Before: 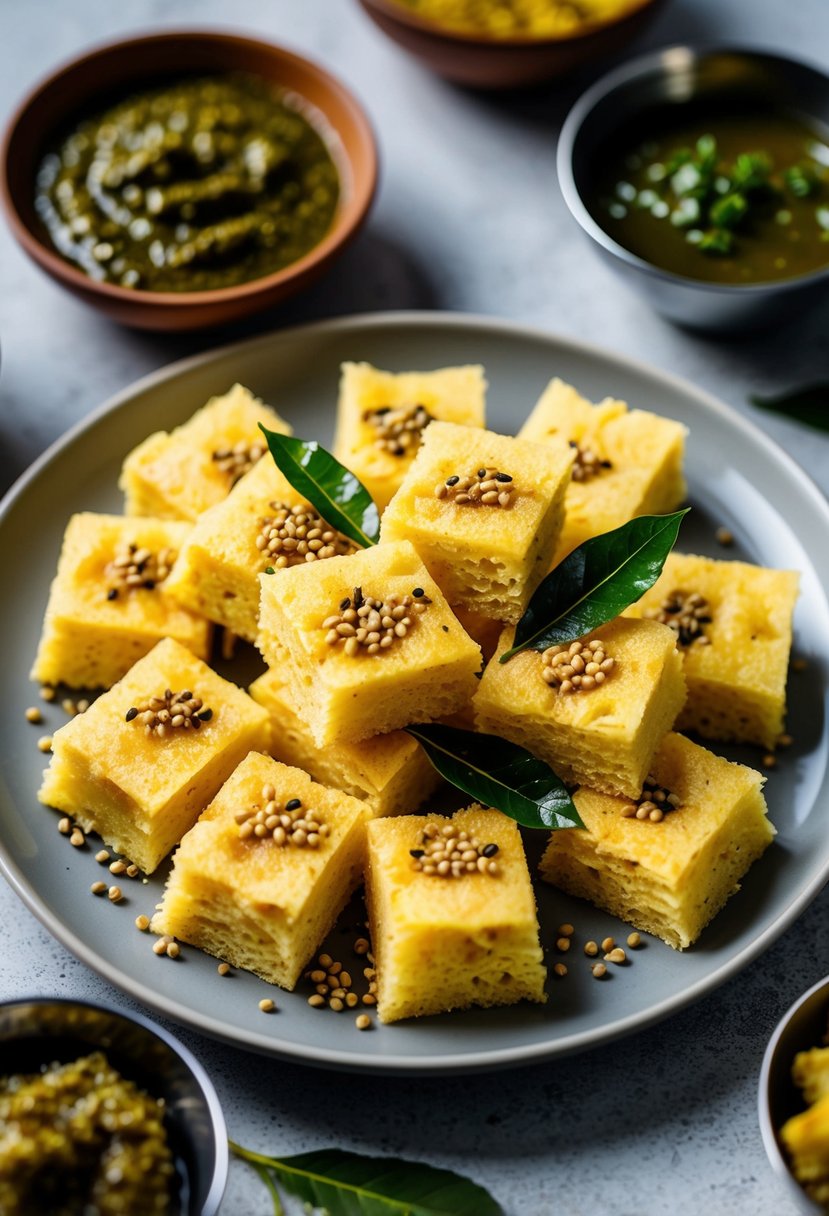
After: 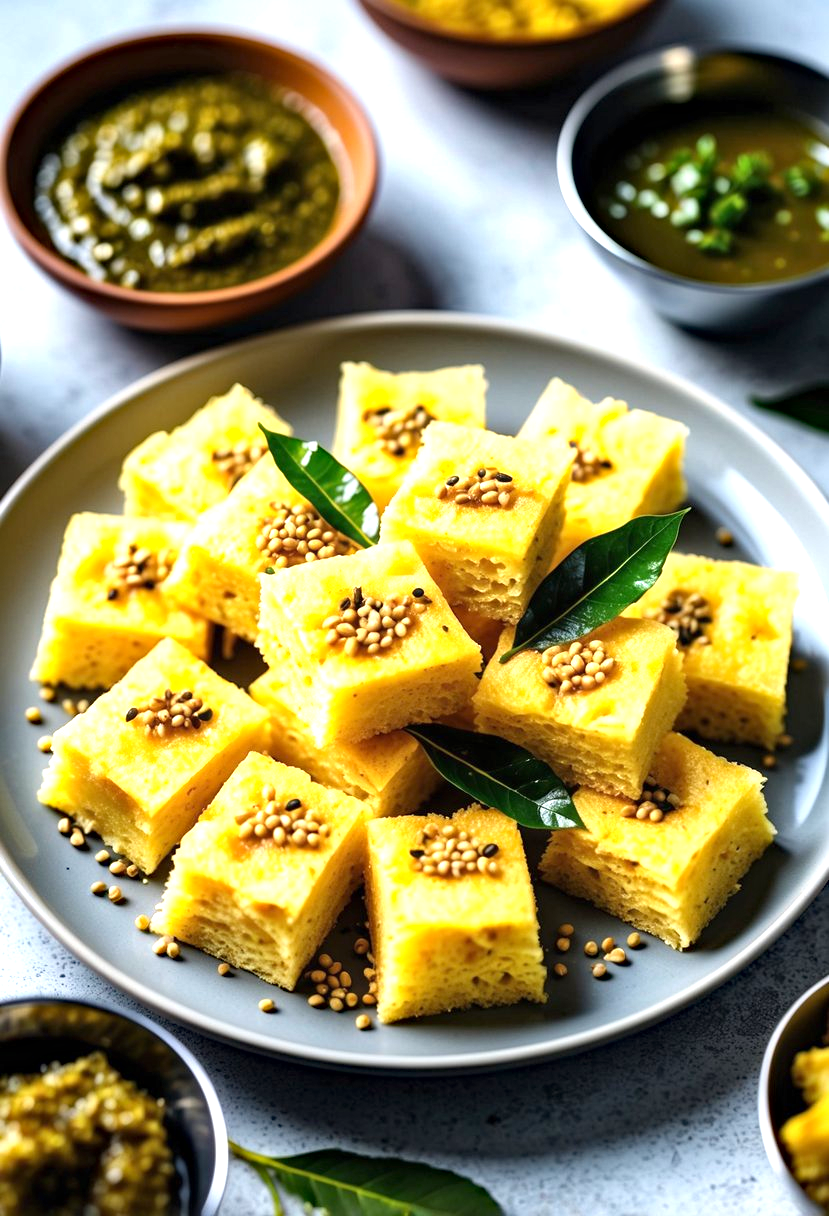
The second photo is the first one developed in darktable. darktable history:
haze removal: compatibility mode true, adaptive false
exposure: black level correction 0, exposure 1 EV, compensate exposure bias true, compensate highlight preservation false
contrast brightness saturation: saturation -0.035
